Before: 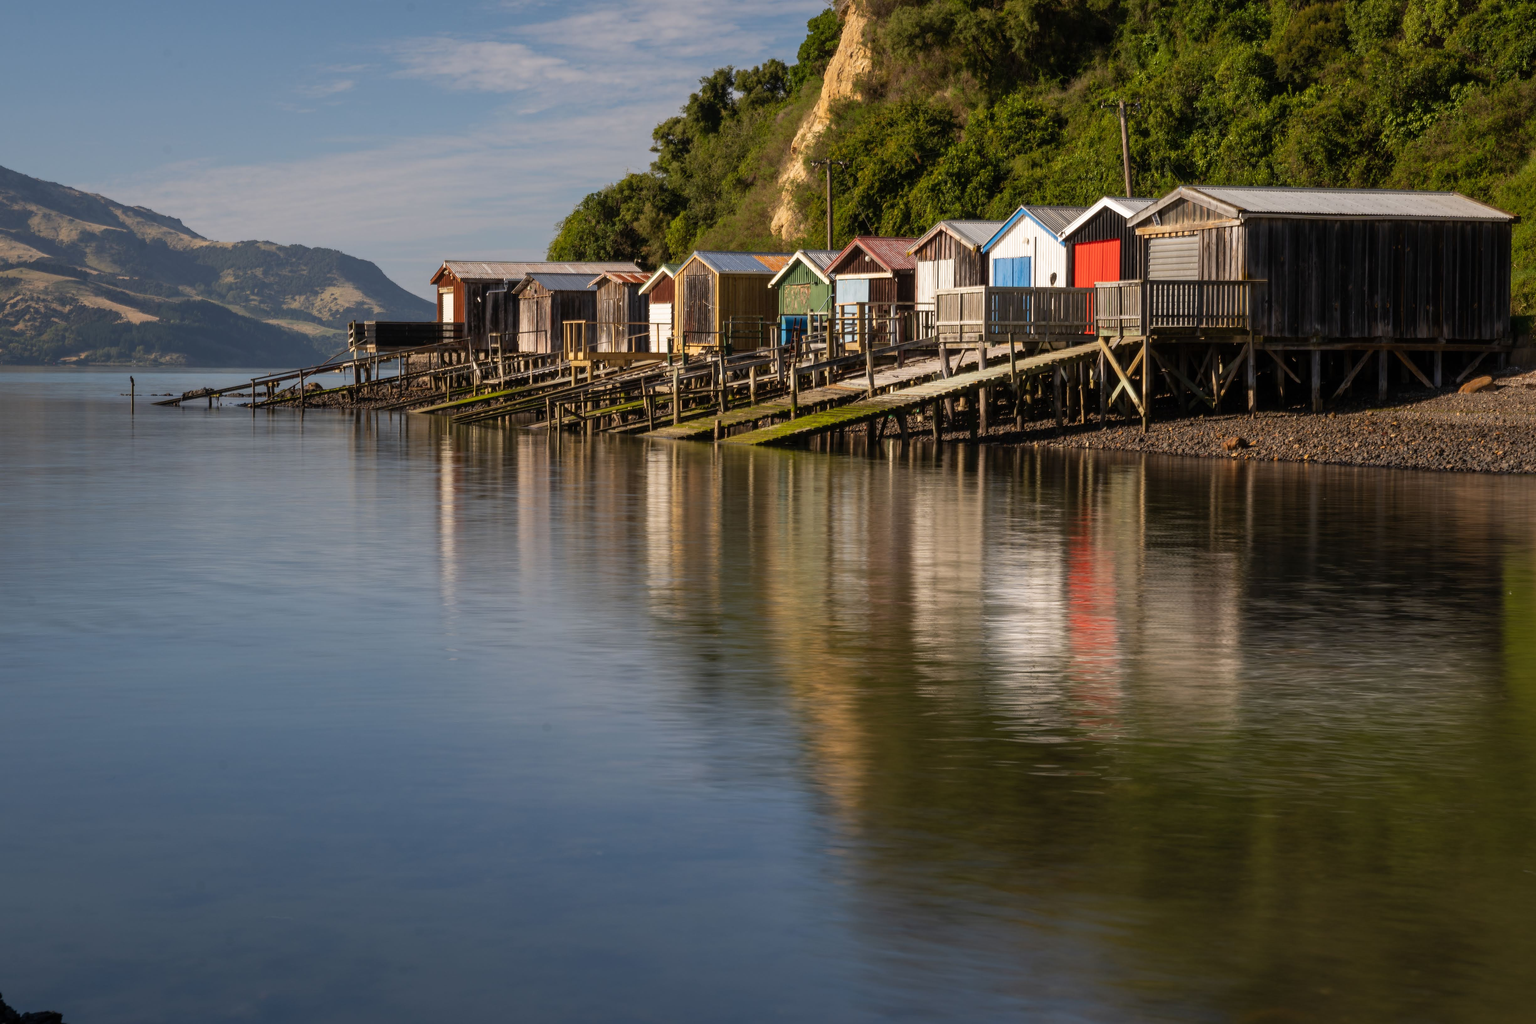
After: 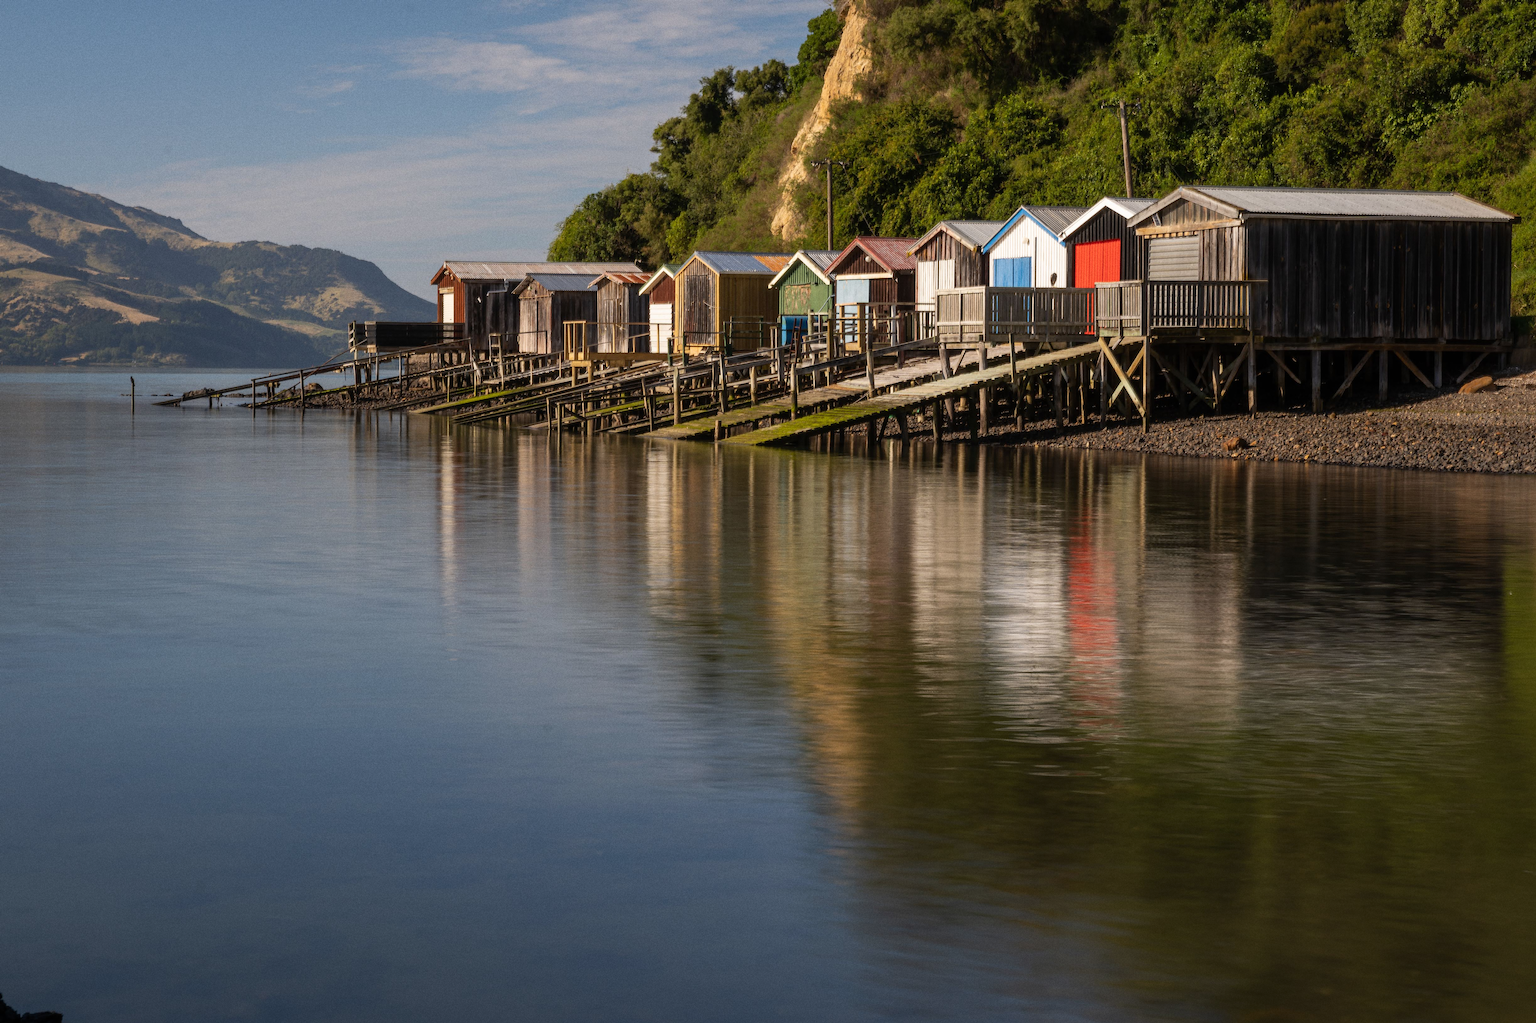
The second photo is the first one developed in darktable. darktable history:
grain: coarseness 0.09 ISO
graduated density: rotation -180°, offset 24.95
